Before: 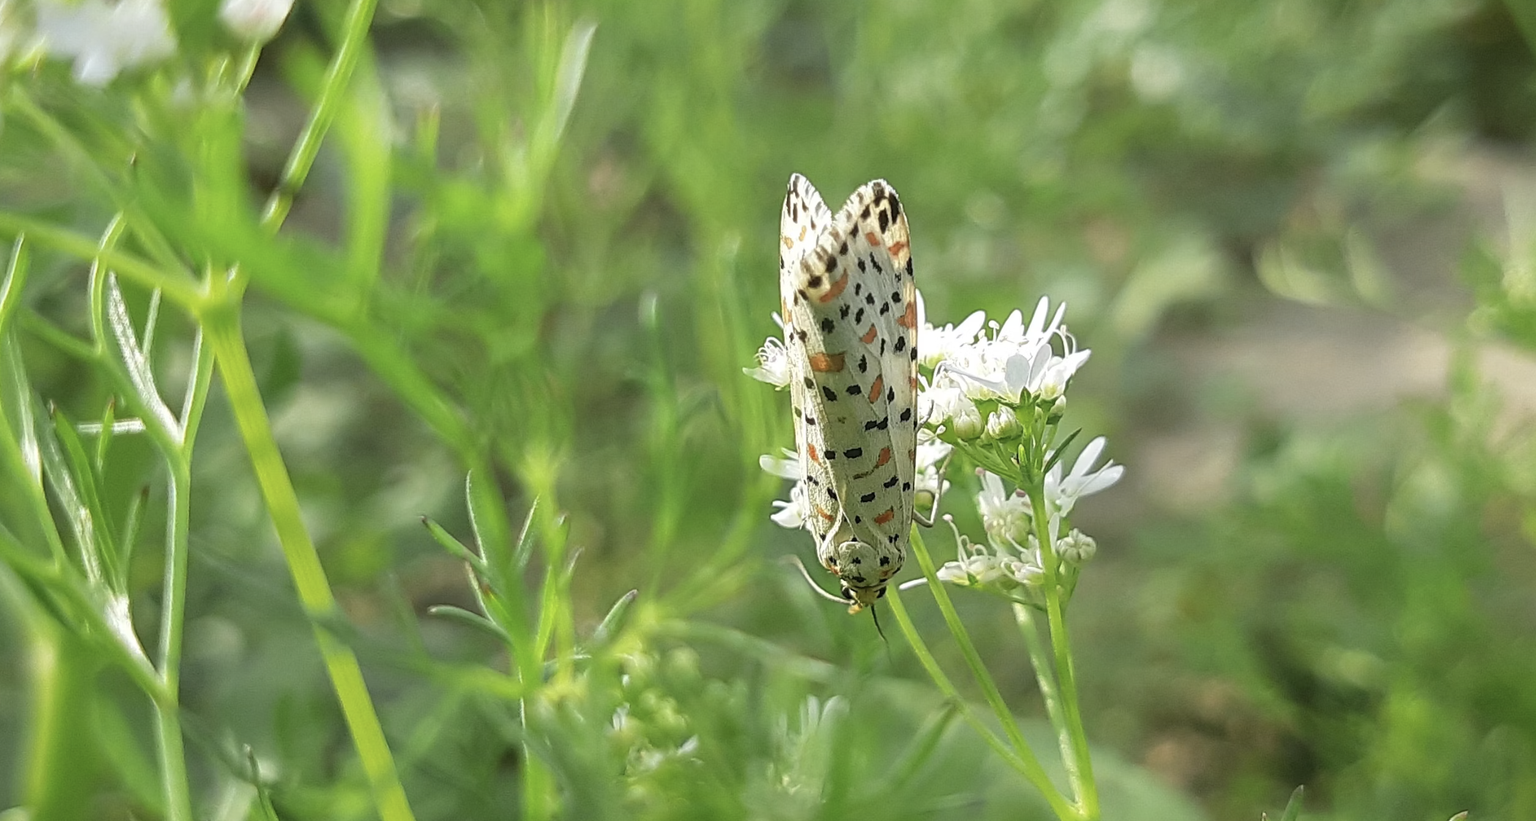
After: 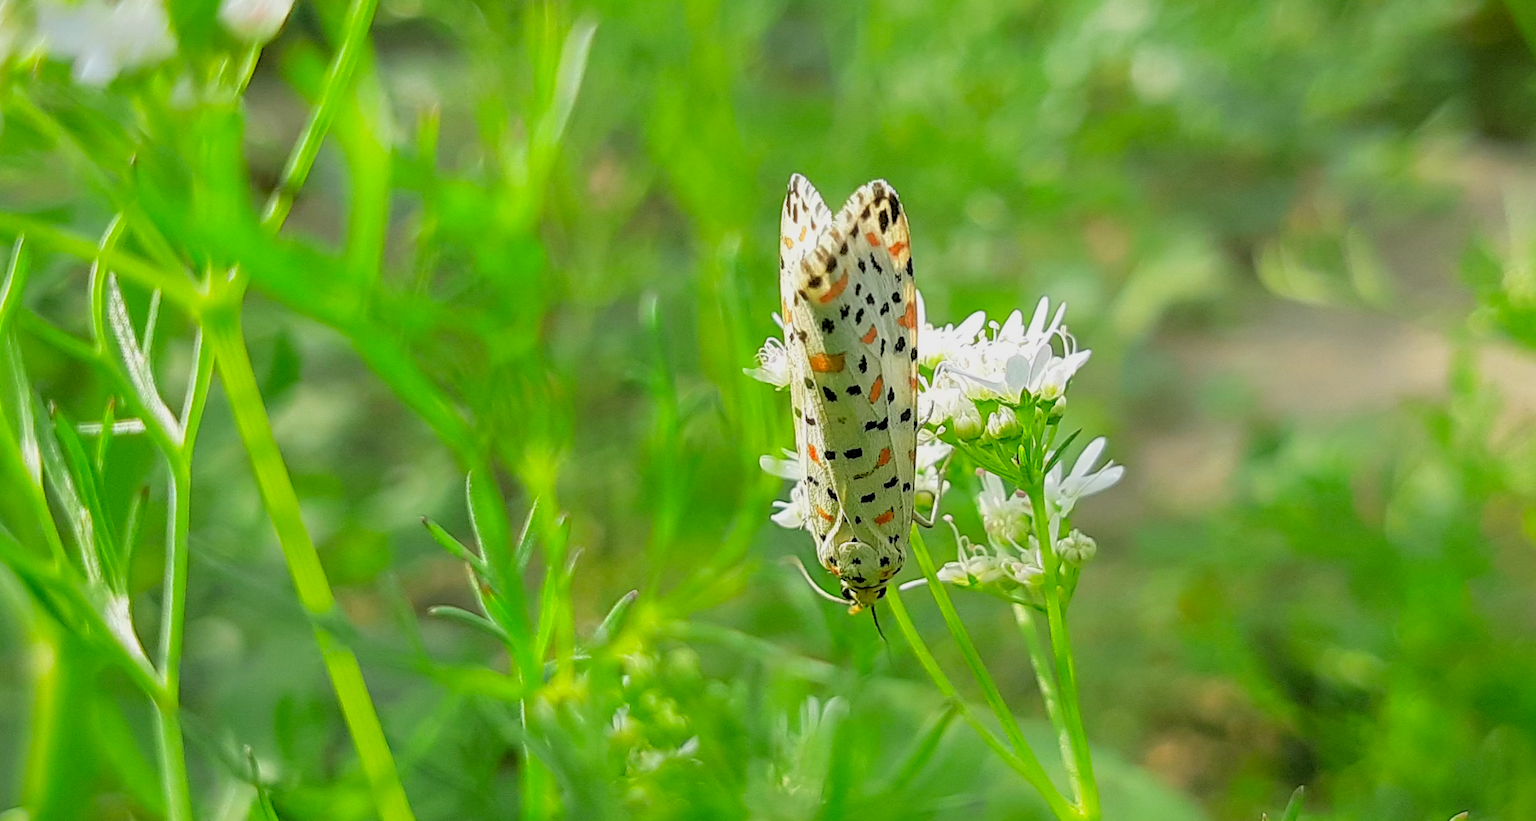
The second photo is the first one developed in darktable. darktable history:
contrast brightness saturation: brightness -0.02, saturation 0.35
rgb levels: preserve colors sum RGB, levels [[0.038, 0.433, 0.934], [0, 0.5, 1], [0, 0.5, 1]]
